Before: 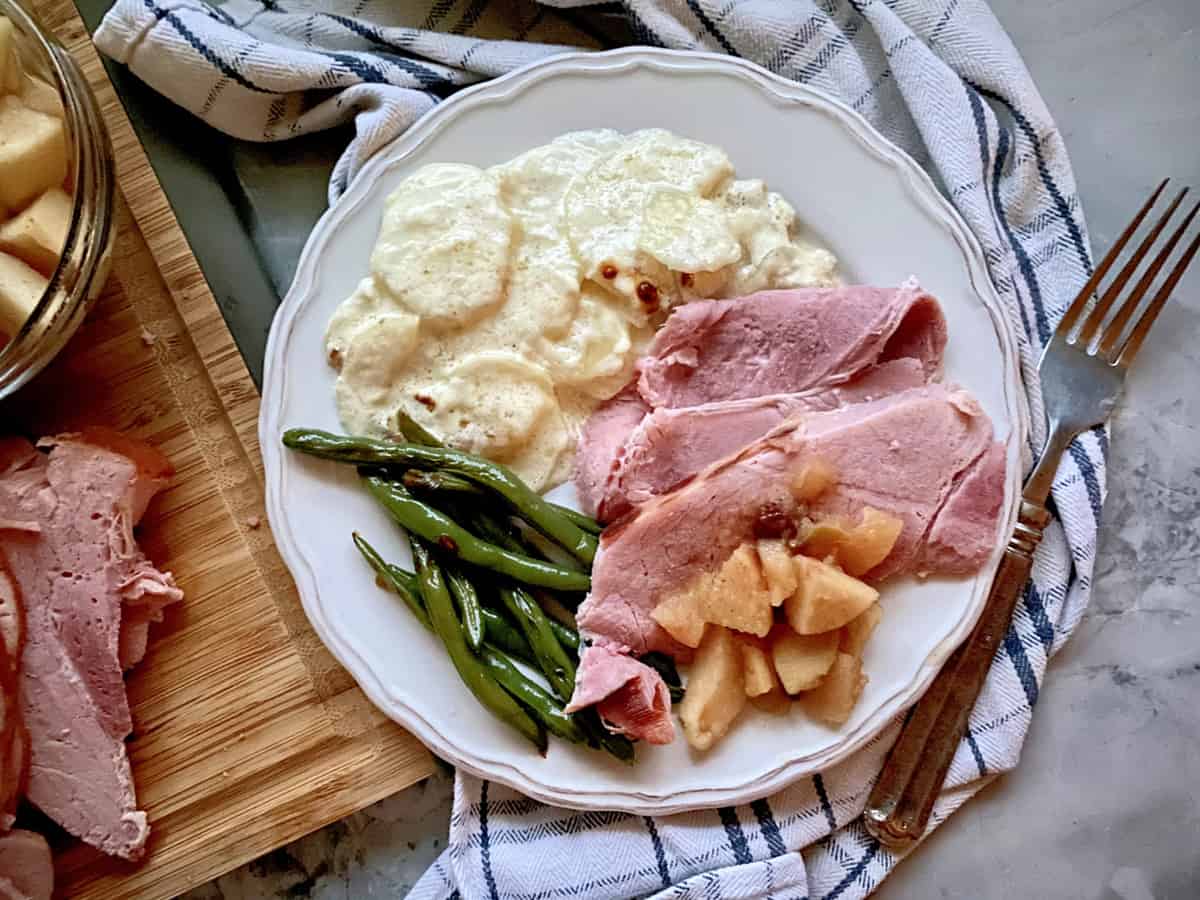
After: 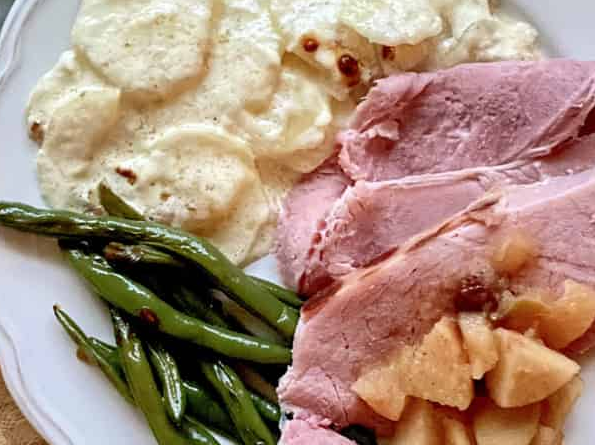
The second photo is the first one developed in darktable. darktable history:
crop: left 24.946%, top 25.268%, right 25.447%, bottom 25.204%
